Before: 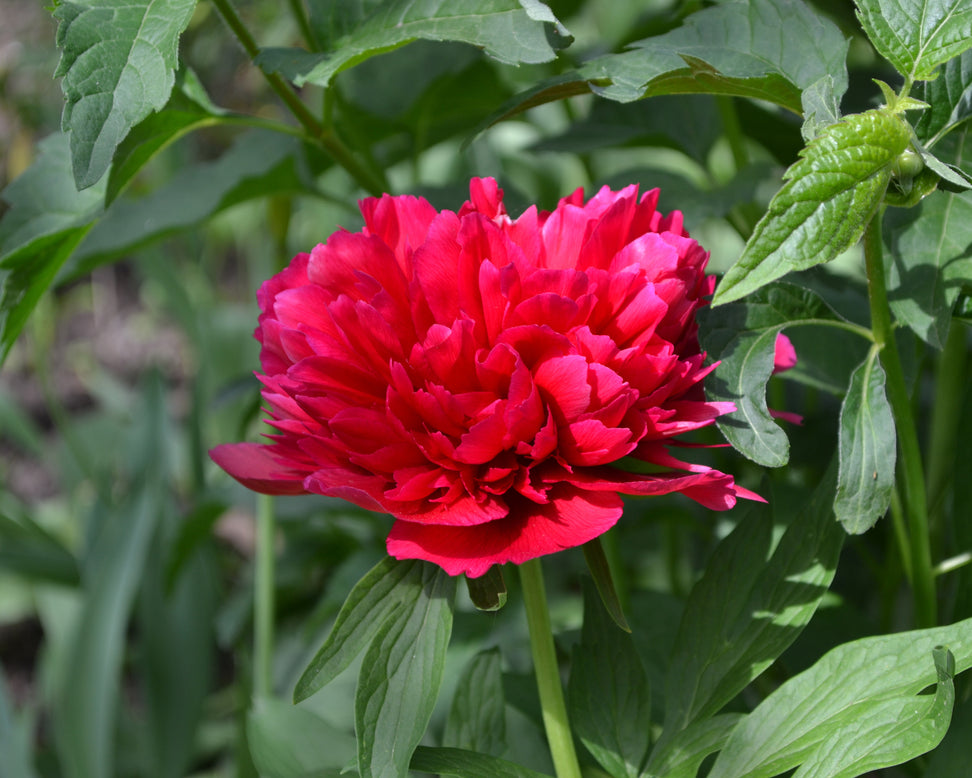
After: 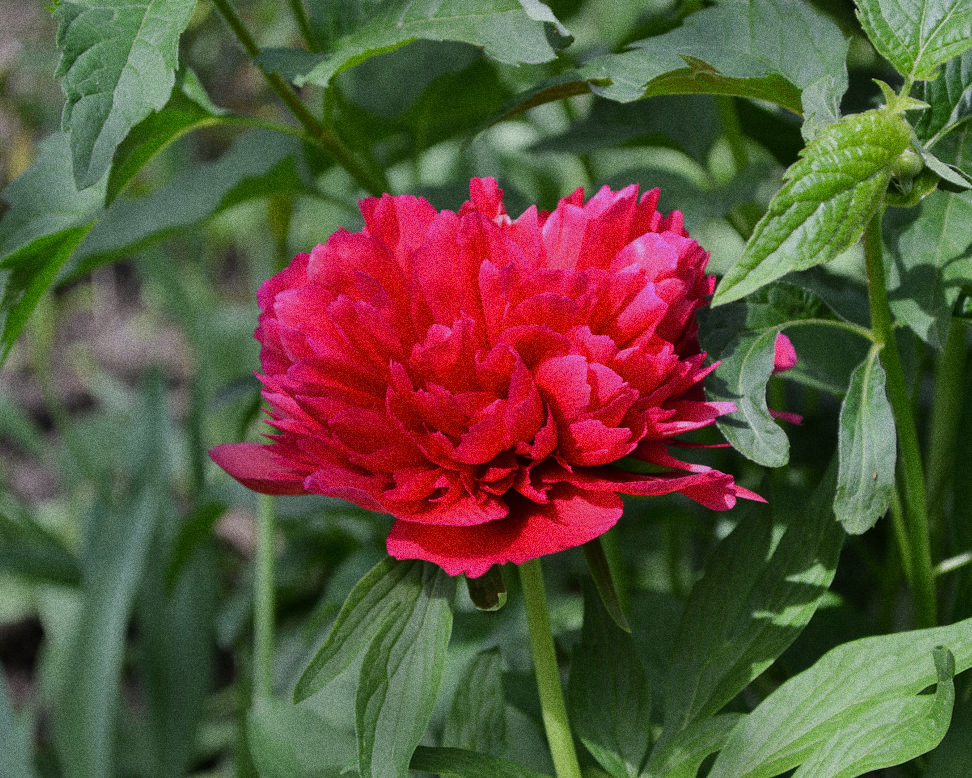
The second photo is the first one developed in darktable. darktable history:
grain: coarseness 0.09 ISO, strength 40%
filmic rgb: black relative exposure -16 EV, white relative exposure 6.12 EV, hardness 5.22
